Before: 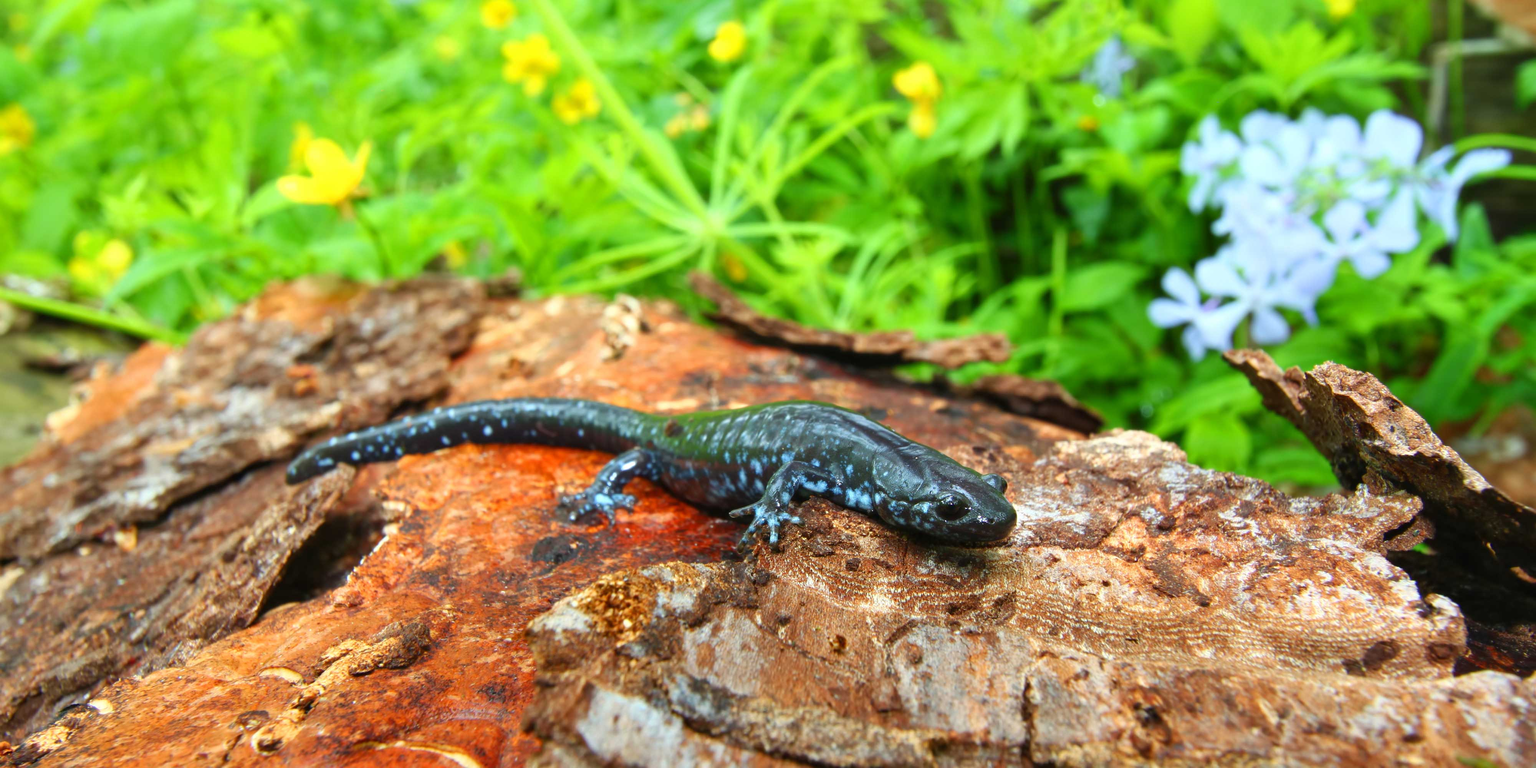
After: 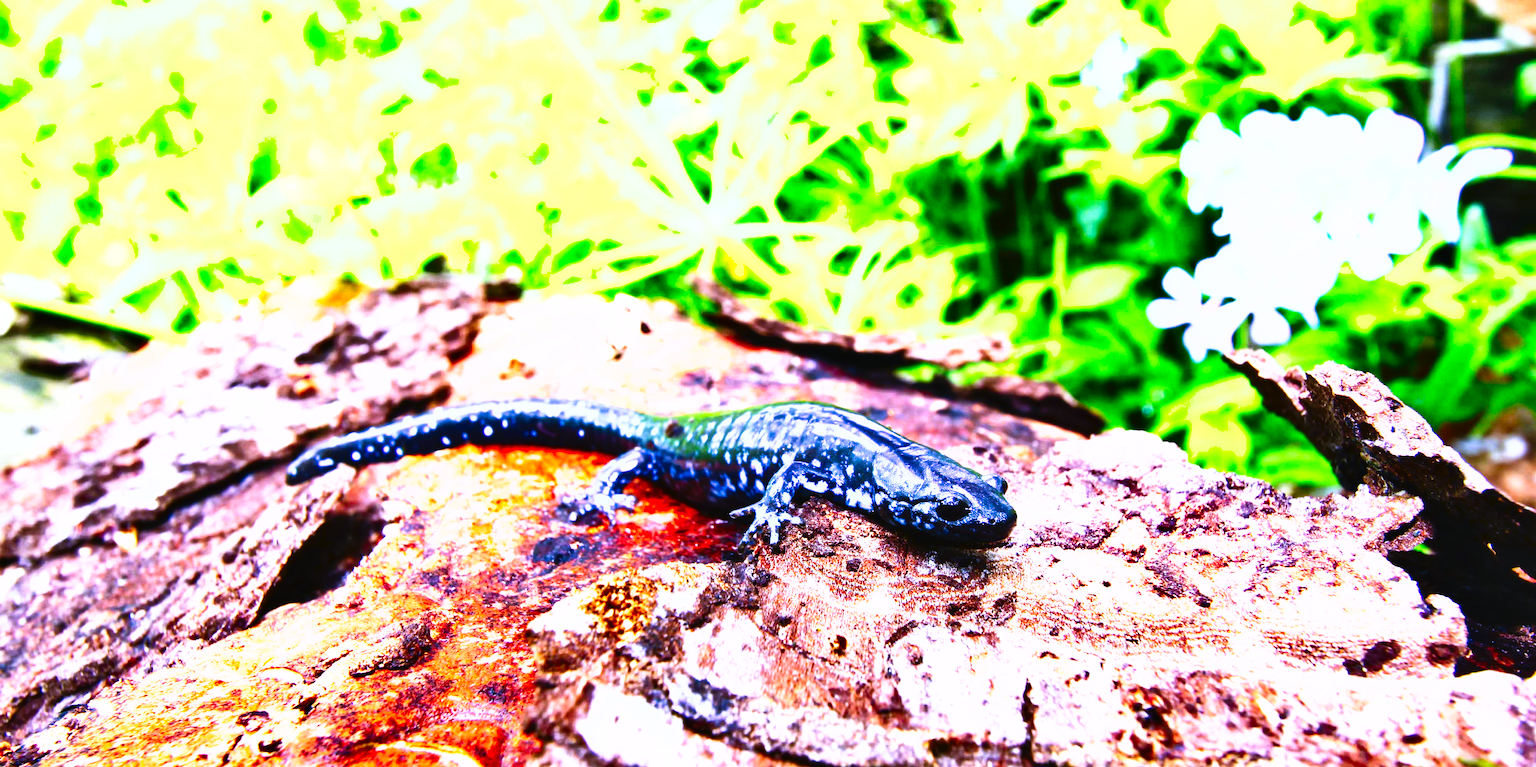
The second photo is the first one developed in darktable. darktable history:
tone curve: curves: ch0 [(0, 0) (0.003, 0.023) (0.011, 0.024) (0.025, 0.028) (0.044, 0.035) (0.069, 0.043) (0.1, 0.052) (0.136, 0.063) (0.177, 0.094) (0.224, 0.145) (0.277, 0.209) (0.335, 0.281) (0.399, 0.364) (0.468, 0.453) (0.543, 0.553) (0.623, 0.66) (0.709, 0.767) (0.801, 0.88) (0.898, 0.968) (1, 1)], preserve colors none
white balance: red 0.98, blue 1.61
contrast brightness saturation: contrast 0.19, brightness -0.24, saturation 0.11
shadows and highlights: low approximation 0.01, soften with gaussian
exposure: black level correction -0.002, exposure 1.35 EV, compensate highlight preservation false
